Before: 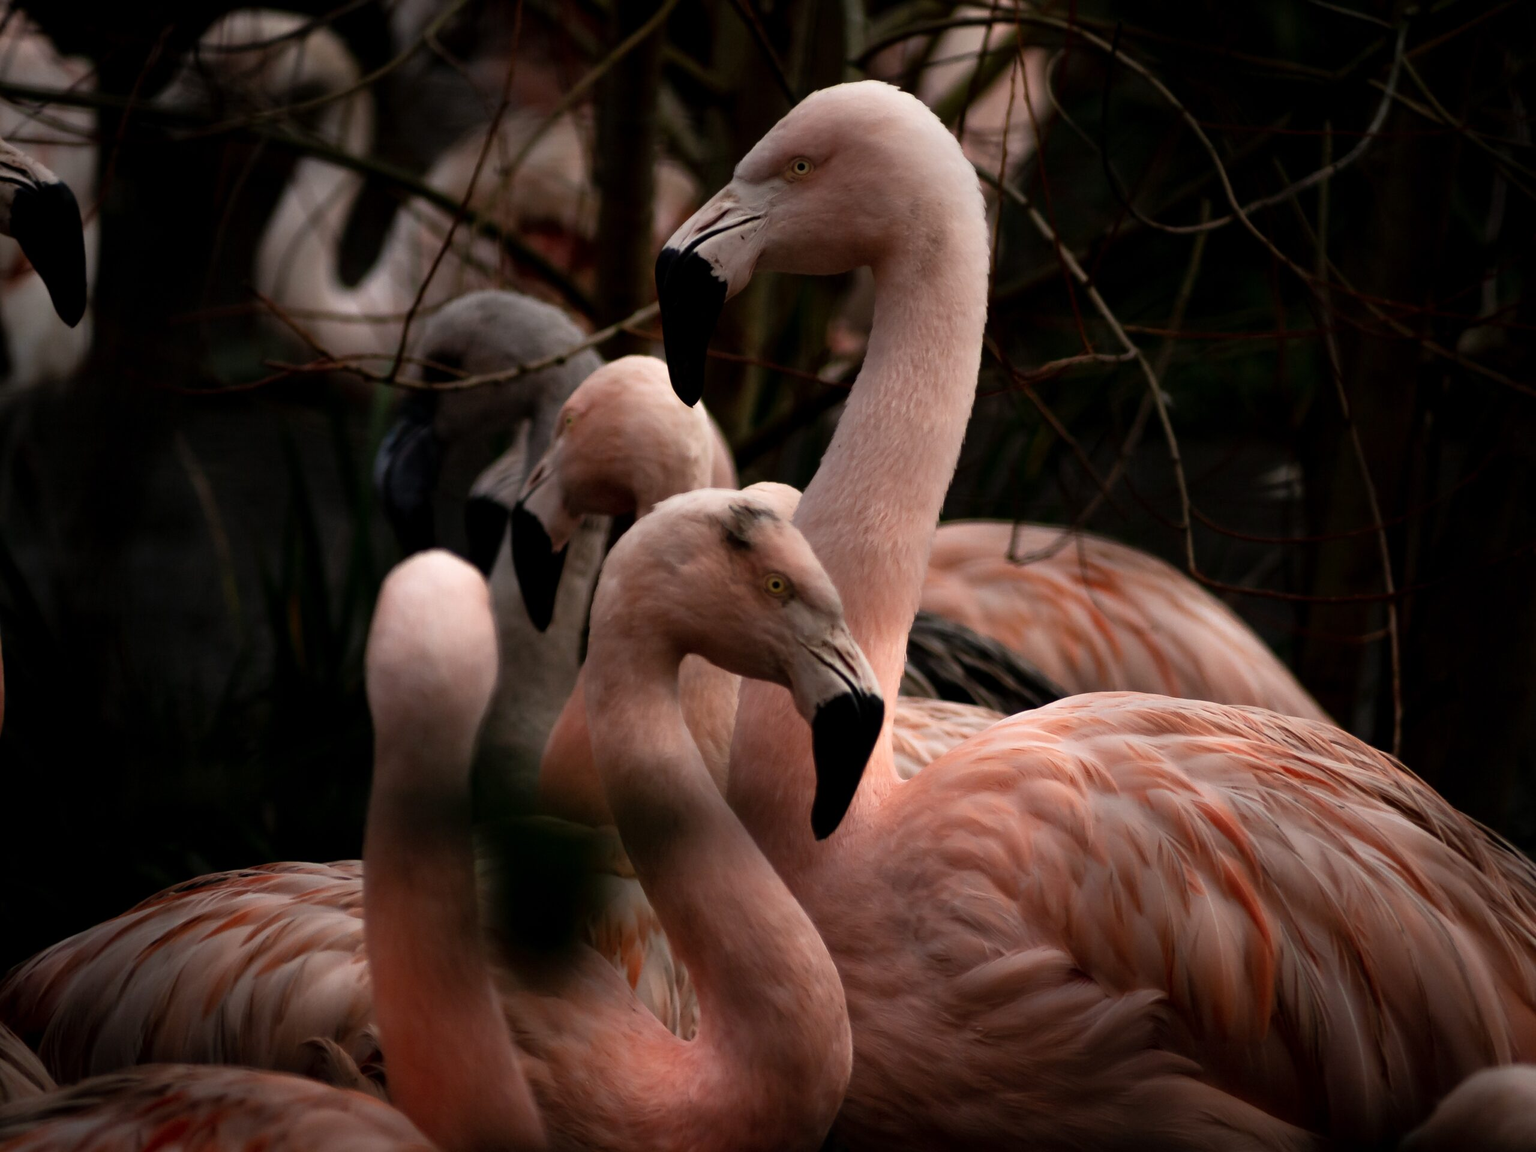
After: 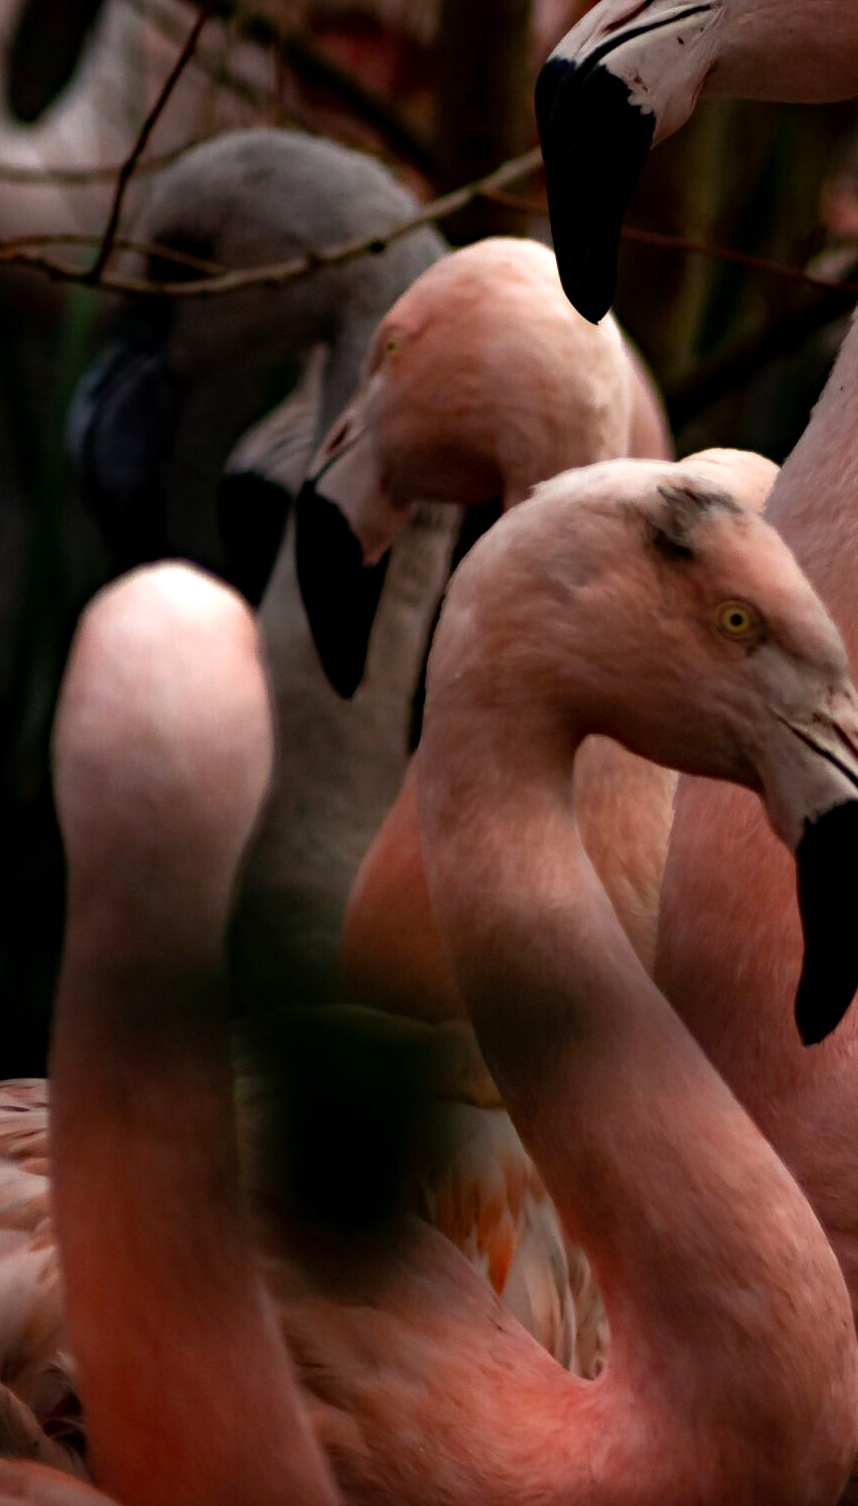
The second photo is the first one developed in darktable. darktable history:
haze removal: compatibility mode true, adaptive false
crop and rotate: left 21.77%, top 18.528%, right 44.676%, bottom 2.997%
